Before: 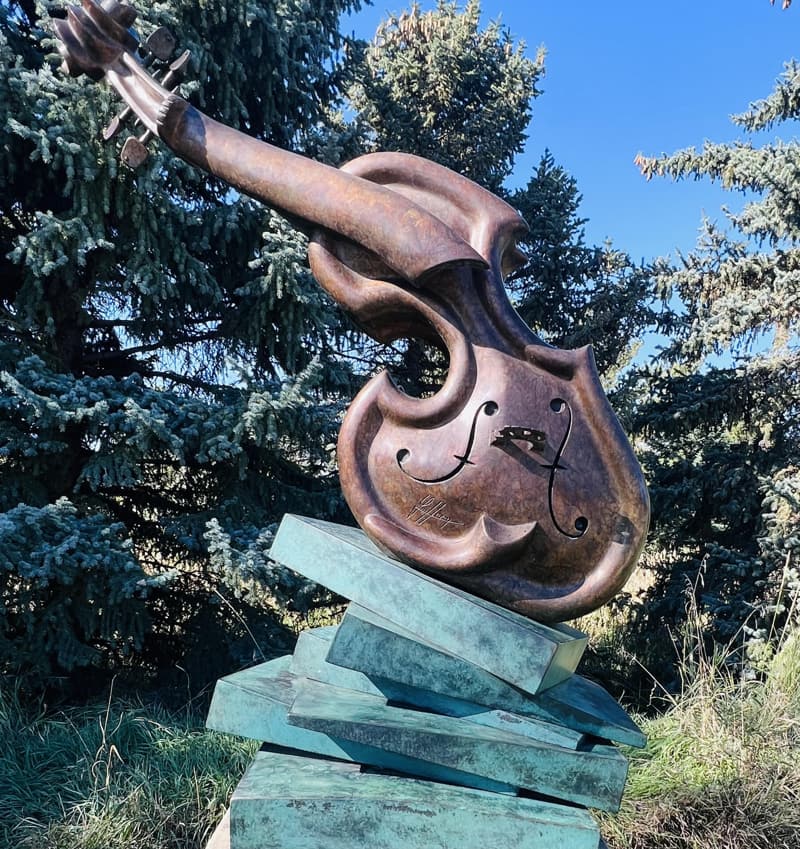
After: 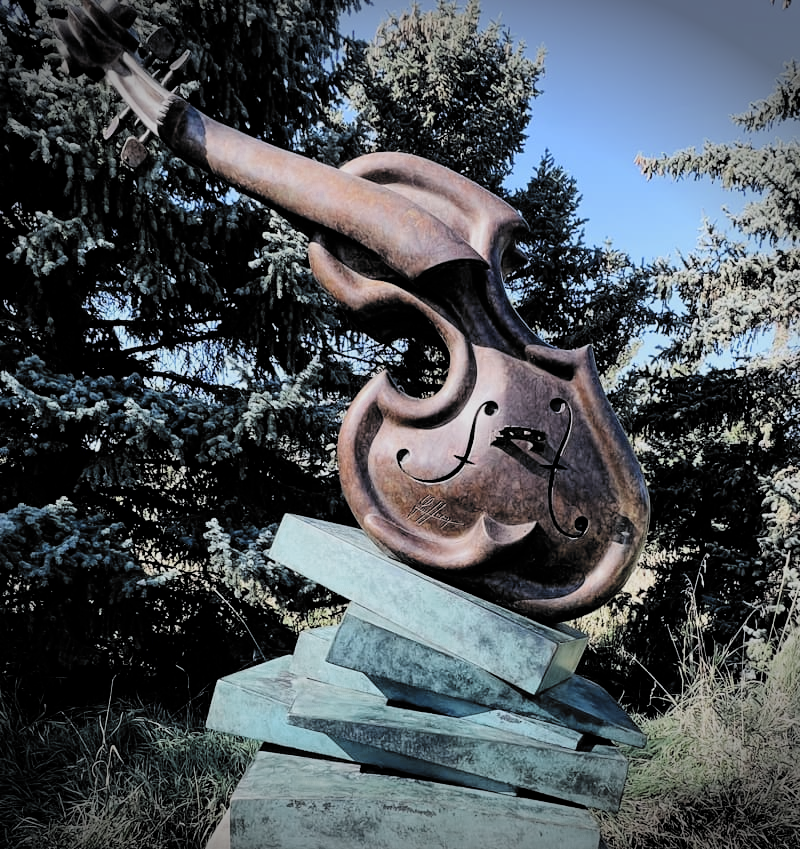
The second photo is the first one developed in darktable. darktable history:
filmic rgb: black relative exposure -5.14 EV, white relative exposure 3.98 EV, hardness 2.9, contrast 1.296, highlights saturation mix -28.53%, color science v6 (2022)
vignetting: fall-off start 89.11%, fall-off radius 44.5%, brightness -0.714, saturation -0.48, width/height ratio 1.167, unbound false
color zones: curves: ch0 [(0, 0.5) (0.125, 0.4) (0.25, 0.5) (0.375, 0.4) (0.5, 0.4) (0.625, 0.6) (0.75, 0.6) (0.875, 0.5)]; ch1 [(0, 0.35) (0.125, 0.45) (0.25, 0.35) (0.375, 0.35) (0.5, 0.35) (0.625, 0.35) (0.75, 0.45) (0.875, 0.35)]; ch2 [(0, 0.6) (0.125, 0.5) (0.25, 0.5) (0.375, 0.6) (0.5, 0.6) (0.625, 0.5) (0.75, 0.5) (0.875, 0.5)]
